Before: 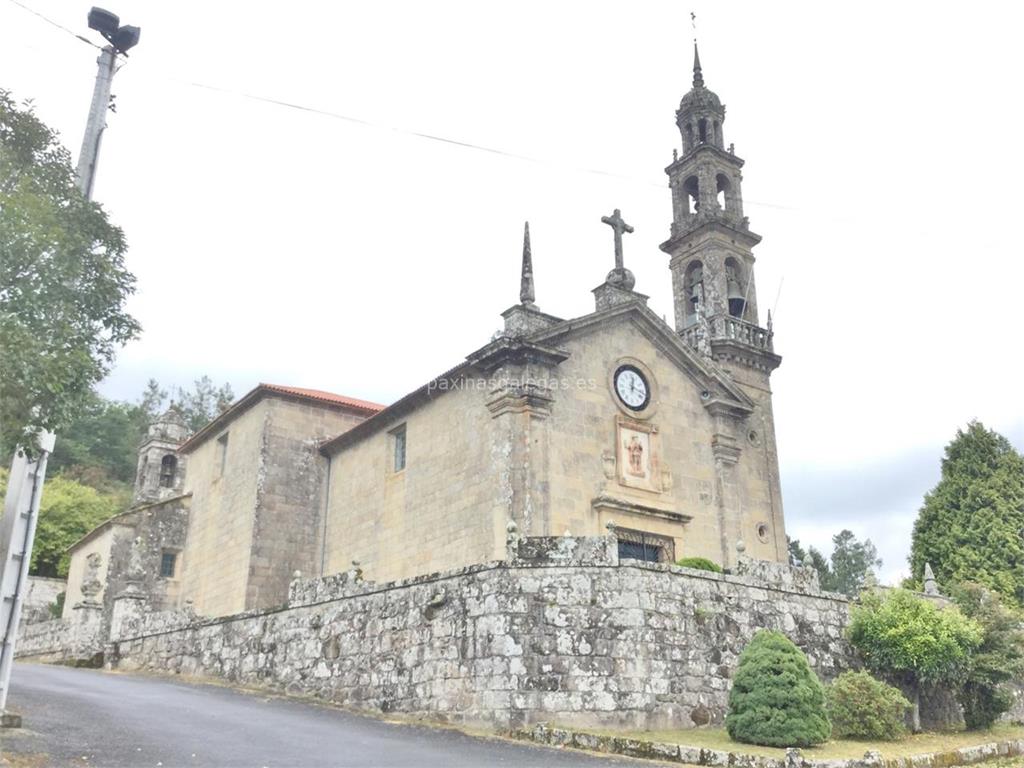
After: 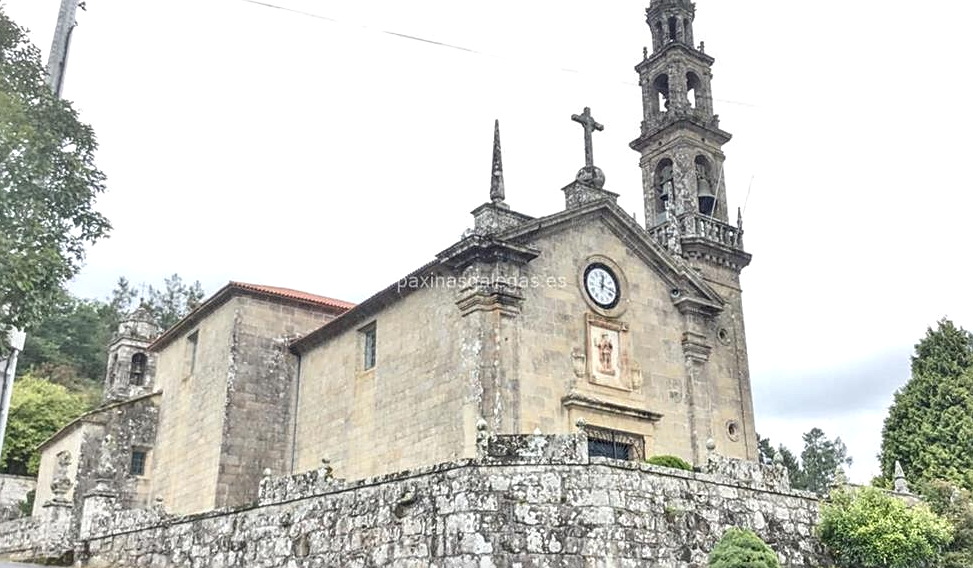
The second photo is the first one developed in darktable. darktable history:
sharpen: on, module defaults
crop and rotate: left 2.991%, top 13.302%, right 1.981%, bottom 12.636%
local contrast: detail 150%
